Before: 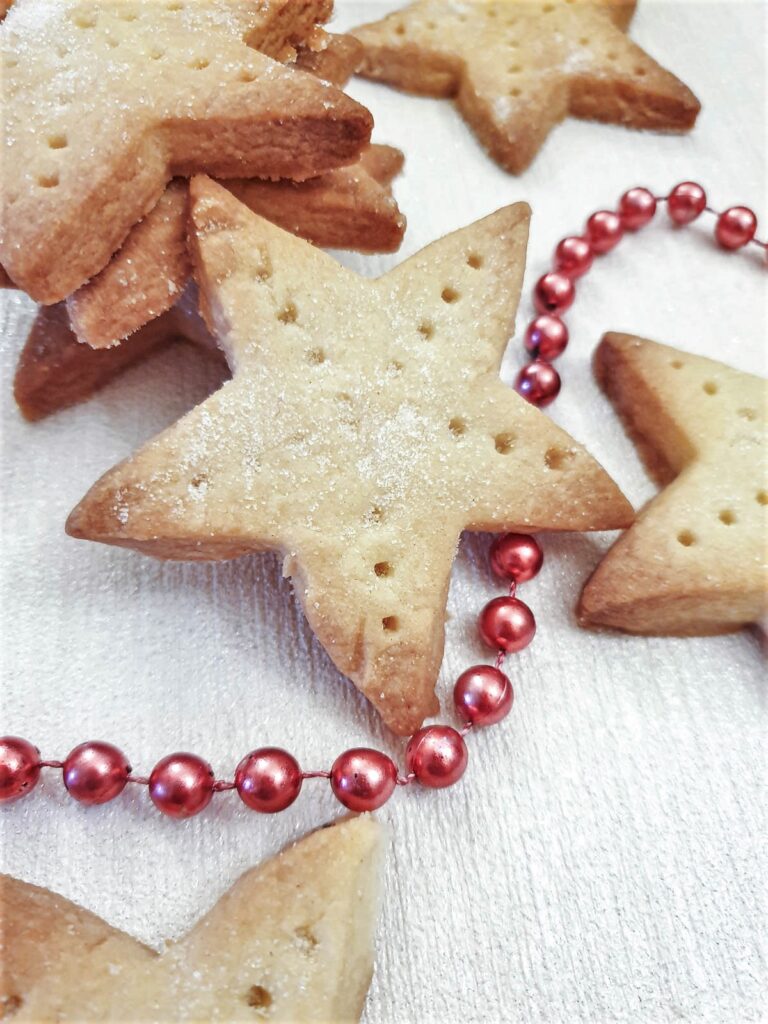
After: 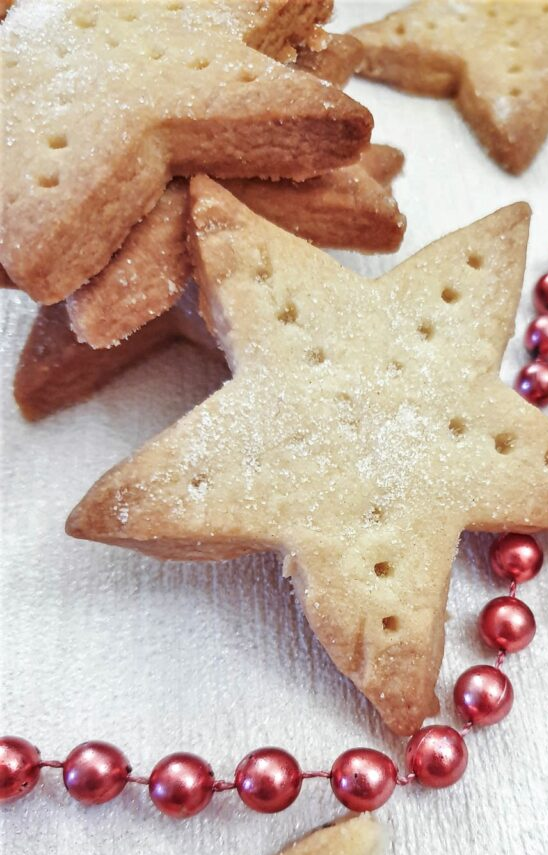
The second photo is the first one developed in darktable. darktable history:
crop: right 28.552%, bottom 16.406%
